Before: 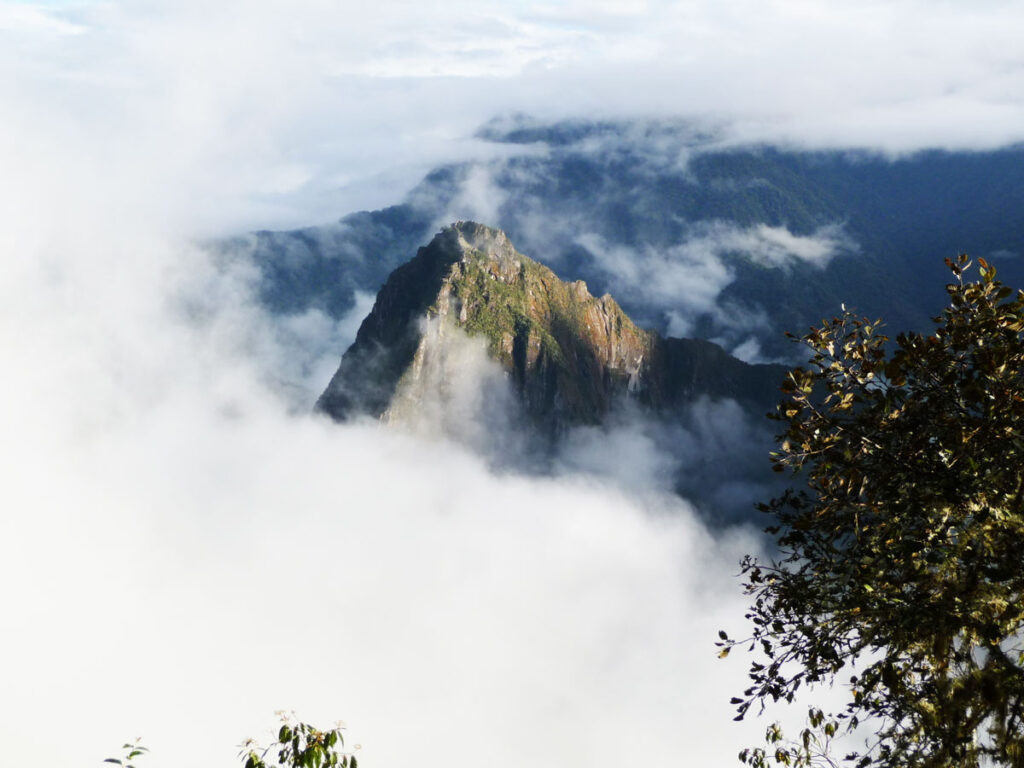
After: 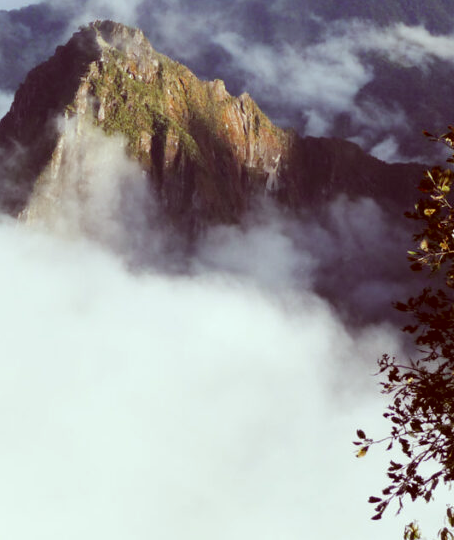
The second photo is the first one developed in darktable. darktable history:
rgb levels: preserve colors max RGB
crop: left 35.432%, top 26.233%, right 20.145%, bottom 3.432%
color correction: highlights a* -7.23, highlights b* -0.161, shadows a* 20.08, shadows b* 11.73
